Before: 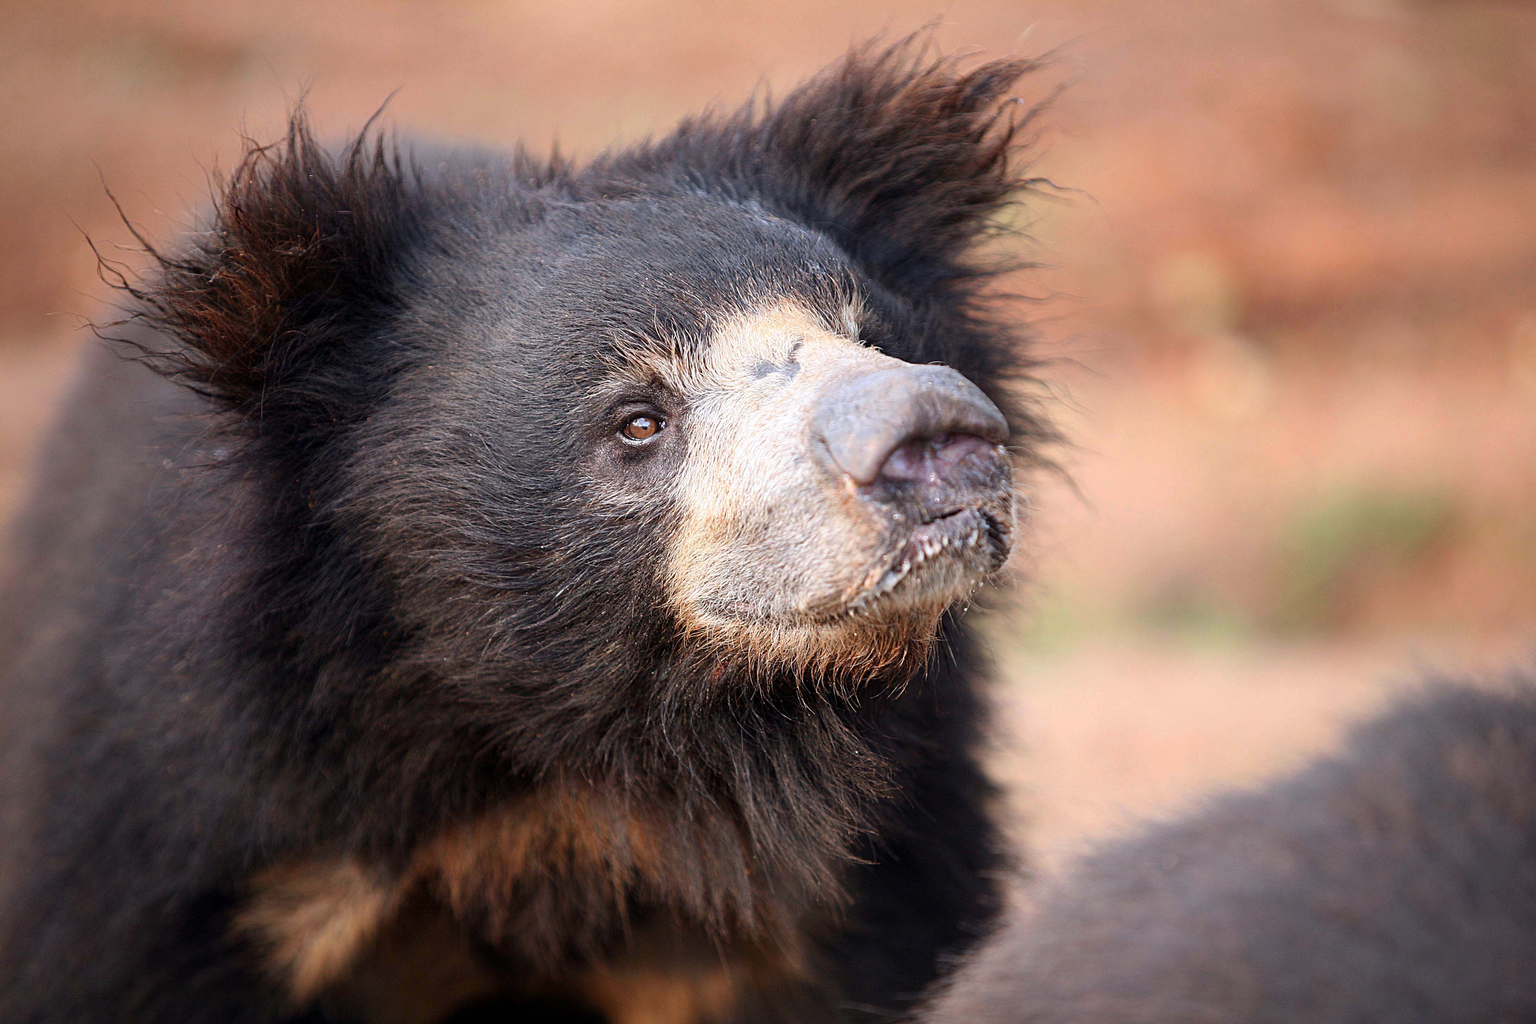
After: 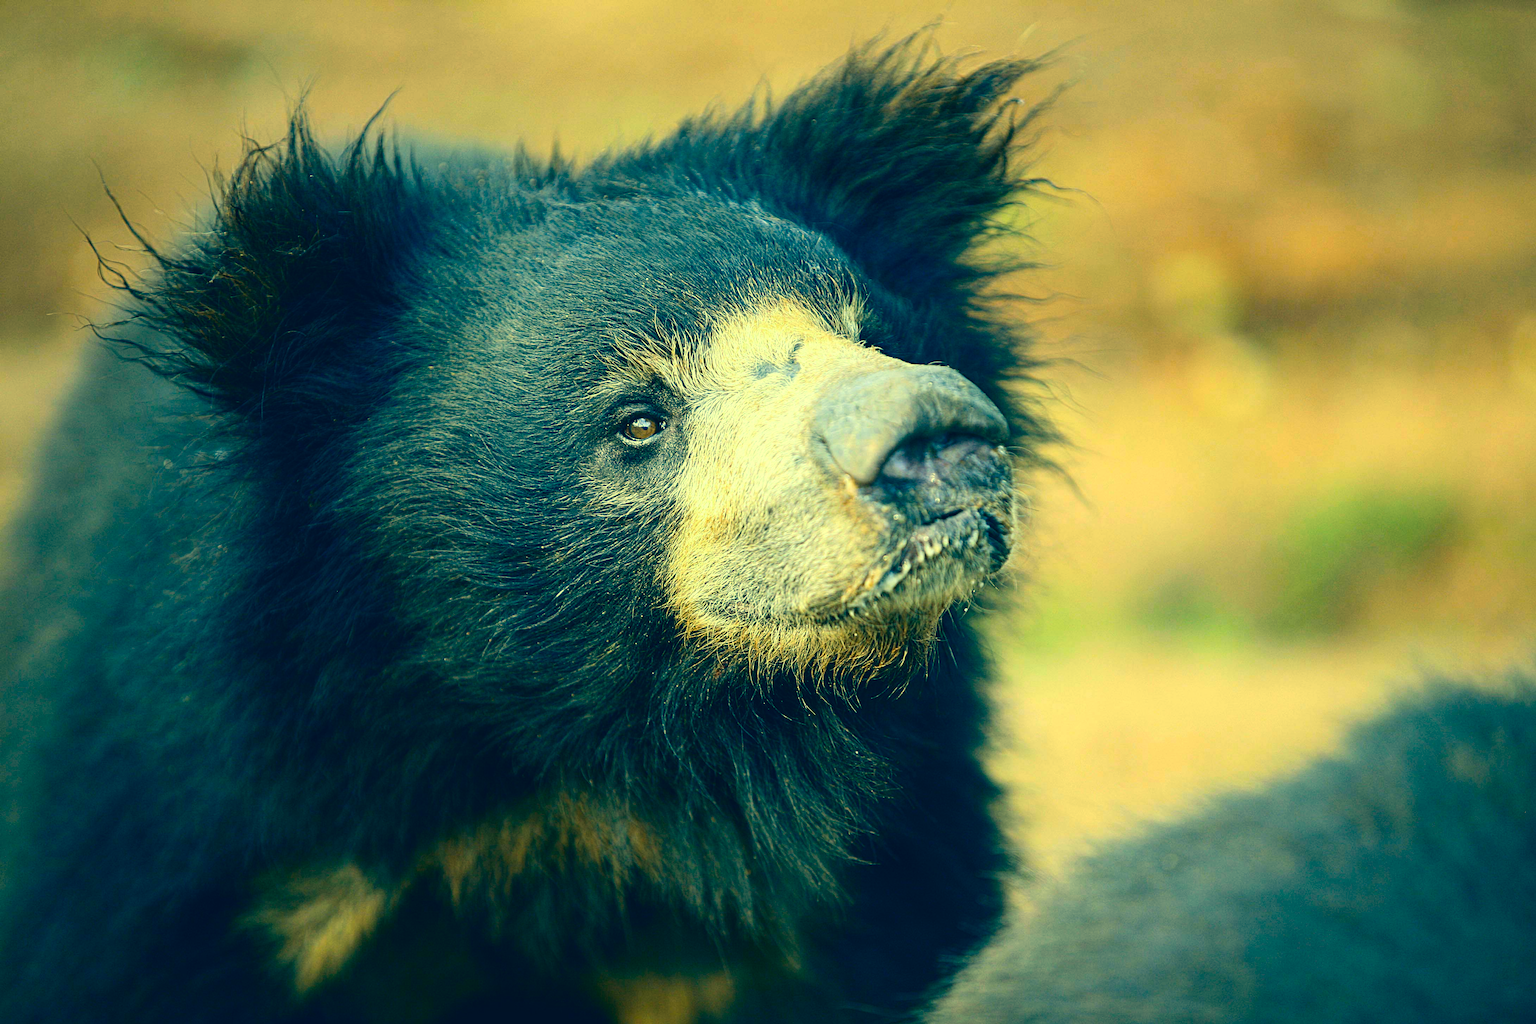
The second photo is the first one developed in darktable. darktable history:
contrast brightness saturation: contrast 0.18, saturation 0.3
local contrast: highlights 100%, shadows 100%, detail 120%, midtone range 0.2
color correction: highlights a* -15.58, highlights b* 40, shadows a* -40, shadows b* -26.18
